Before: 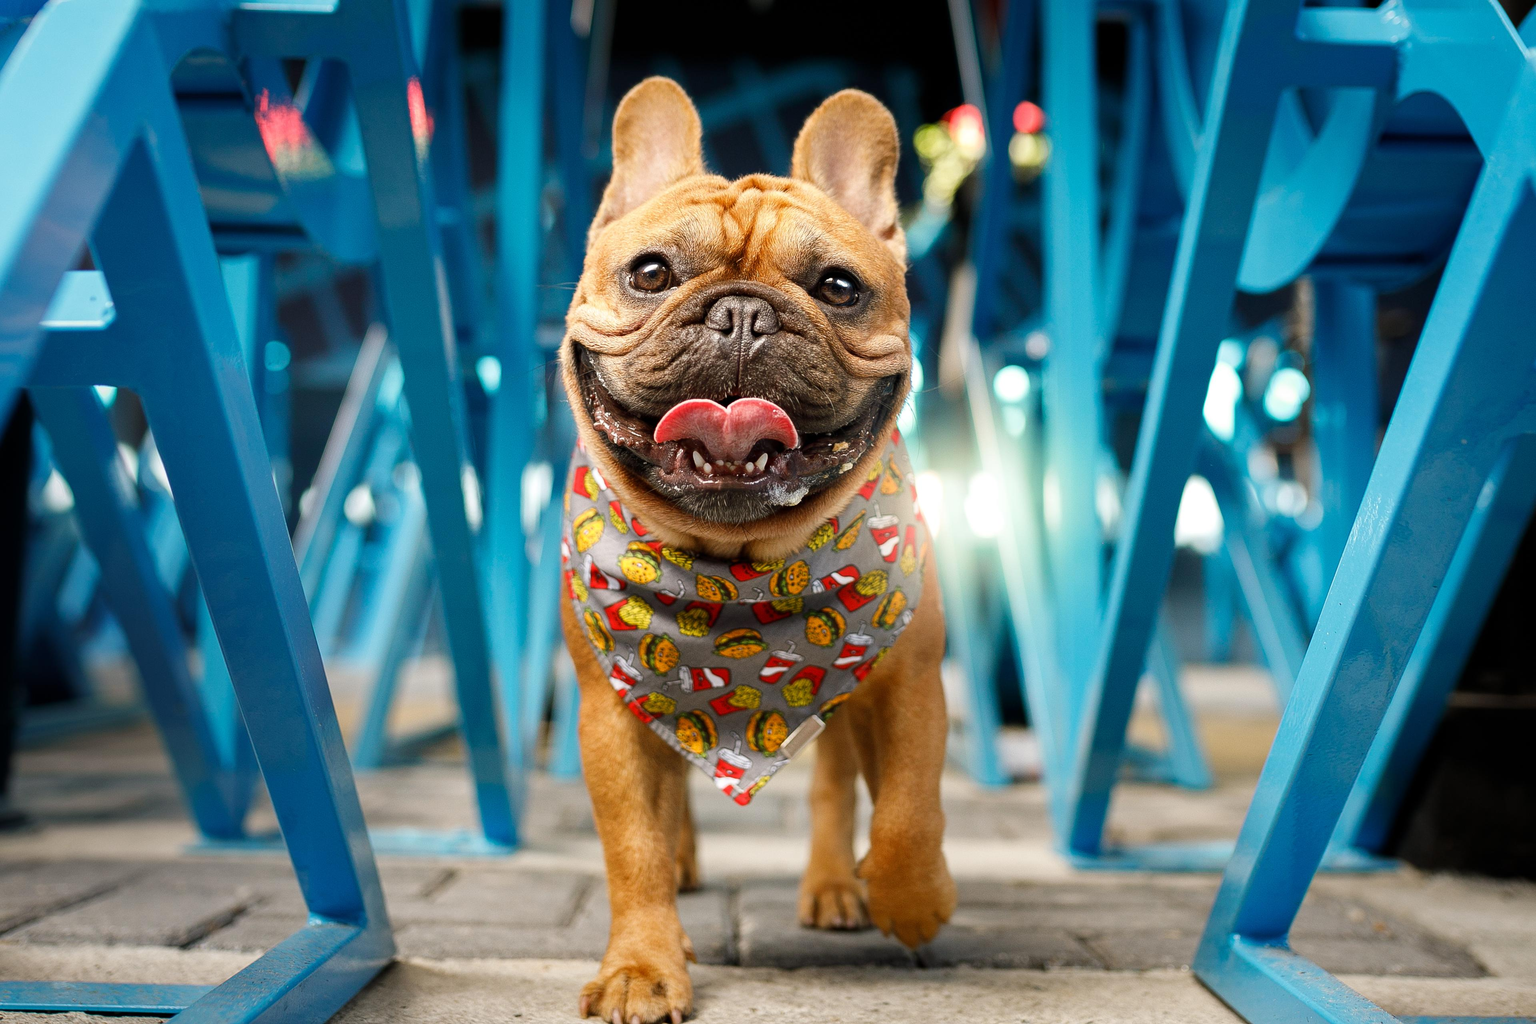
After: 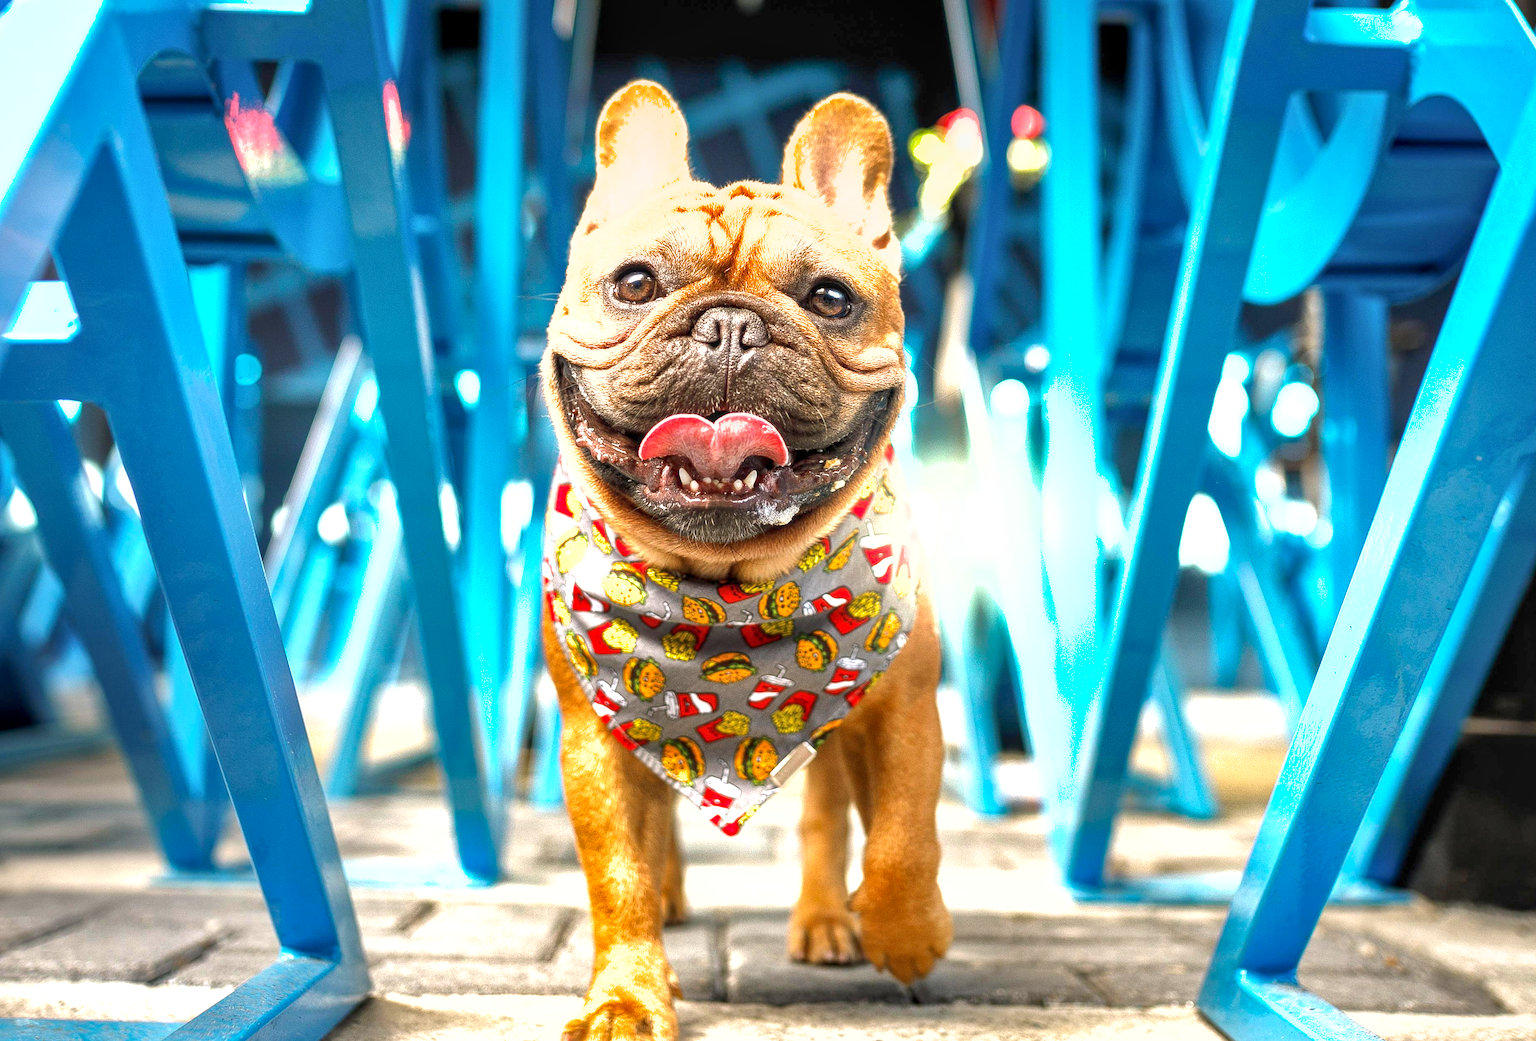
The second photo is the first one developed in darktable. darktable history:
crop and rotate: left 2.517%, right 1.058%, bottom 1.92%
exposure: black level correction 0, exposure 1.2 EV, compensate exposure bias true, compensate highlight preservation false
local contrast: on, module defaults
shadows and highlights: on, module defaults
